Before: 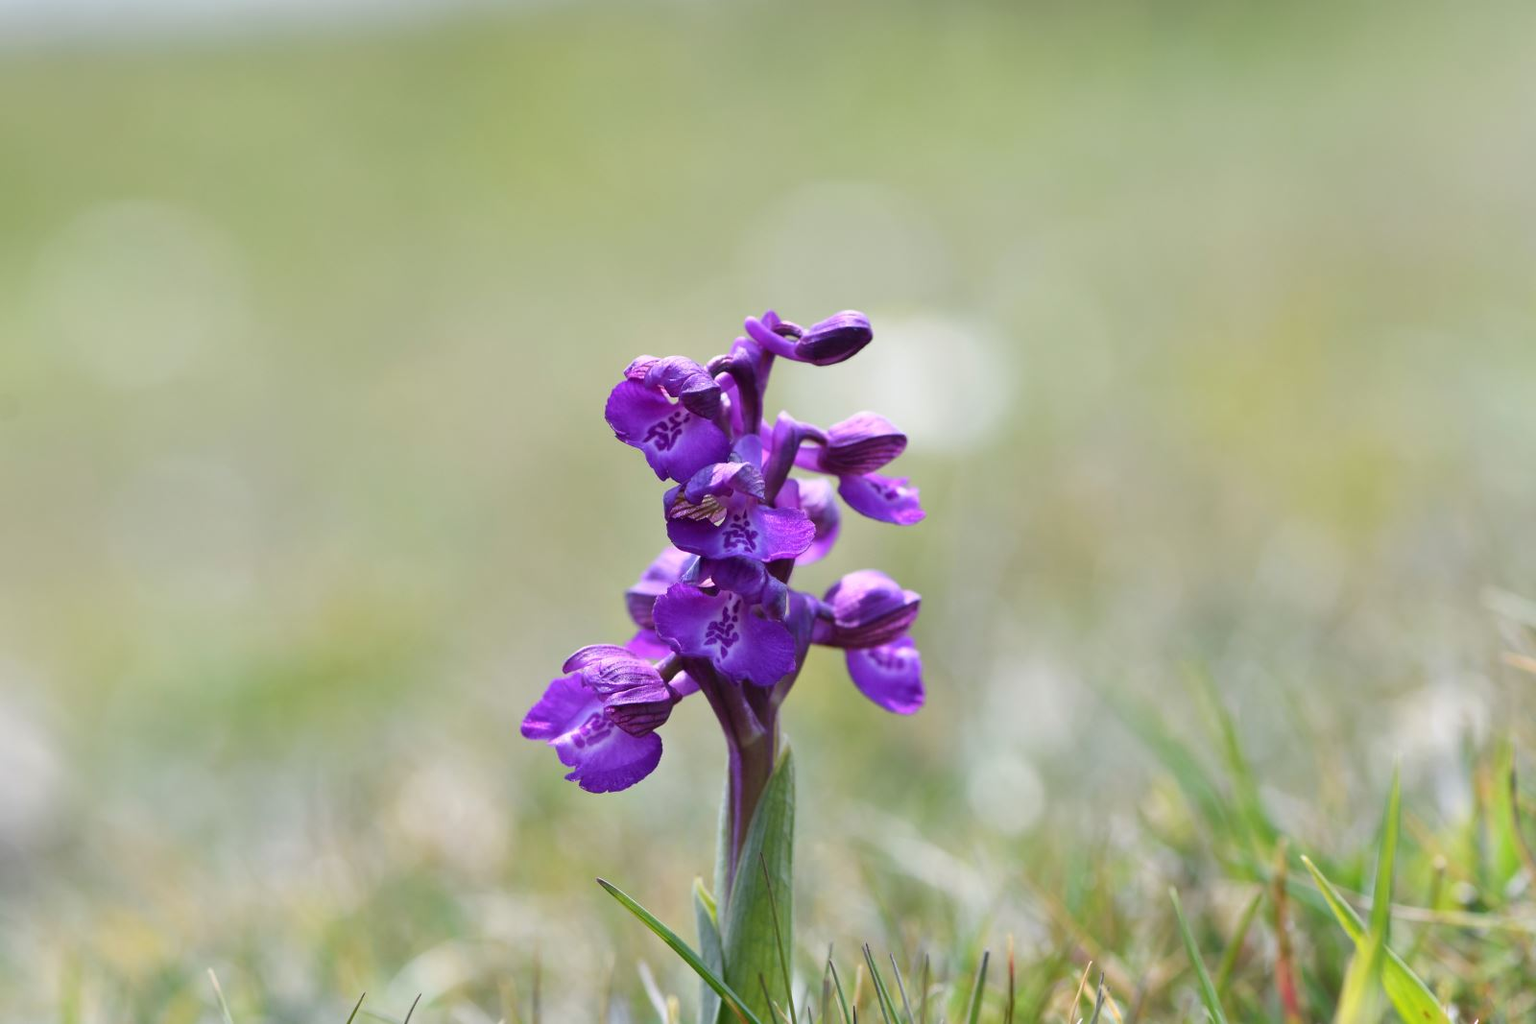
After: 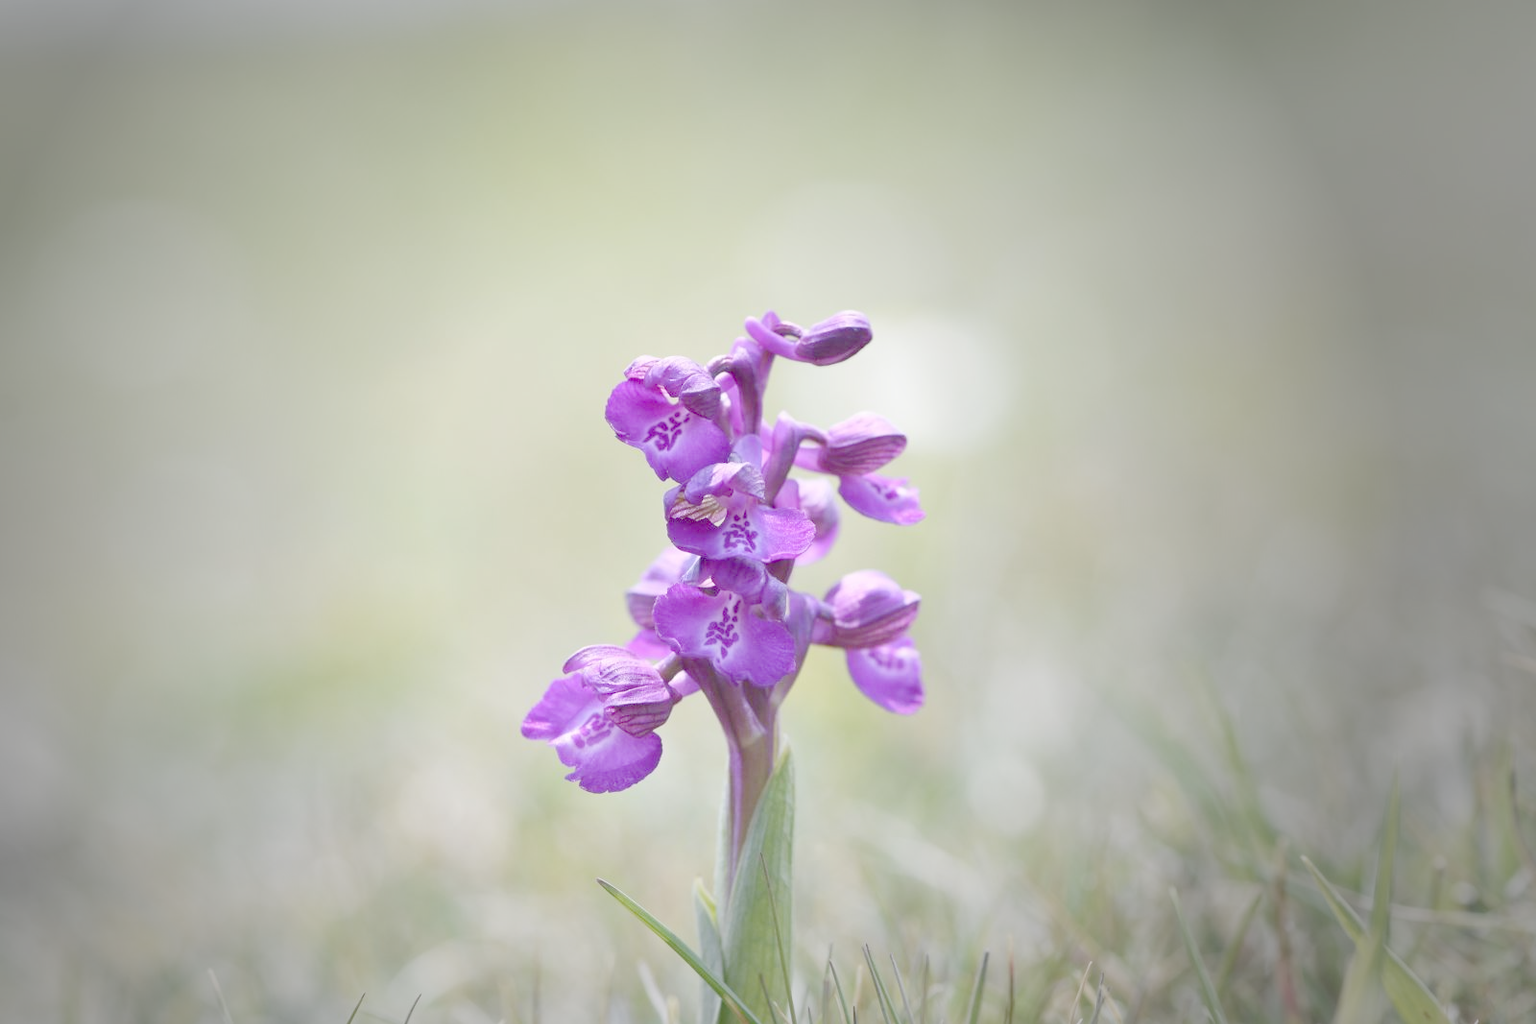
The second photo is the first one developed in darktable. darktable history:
white balance: red 1, blue 1
vignetting: fall-off start 33.76%, fall-off radius 64.94%, brightness -0.575, center (-0.12, -0.002), width/height ratio 0.959
